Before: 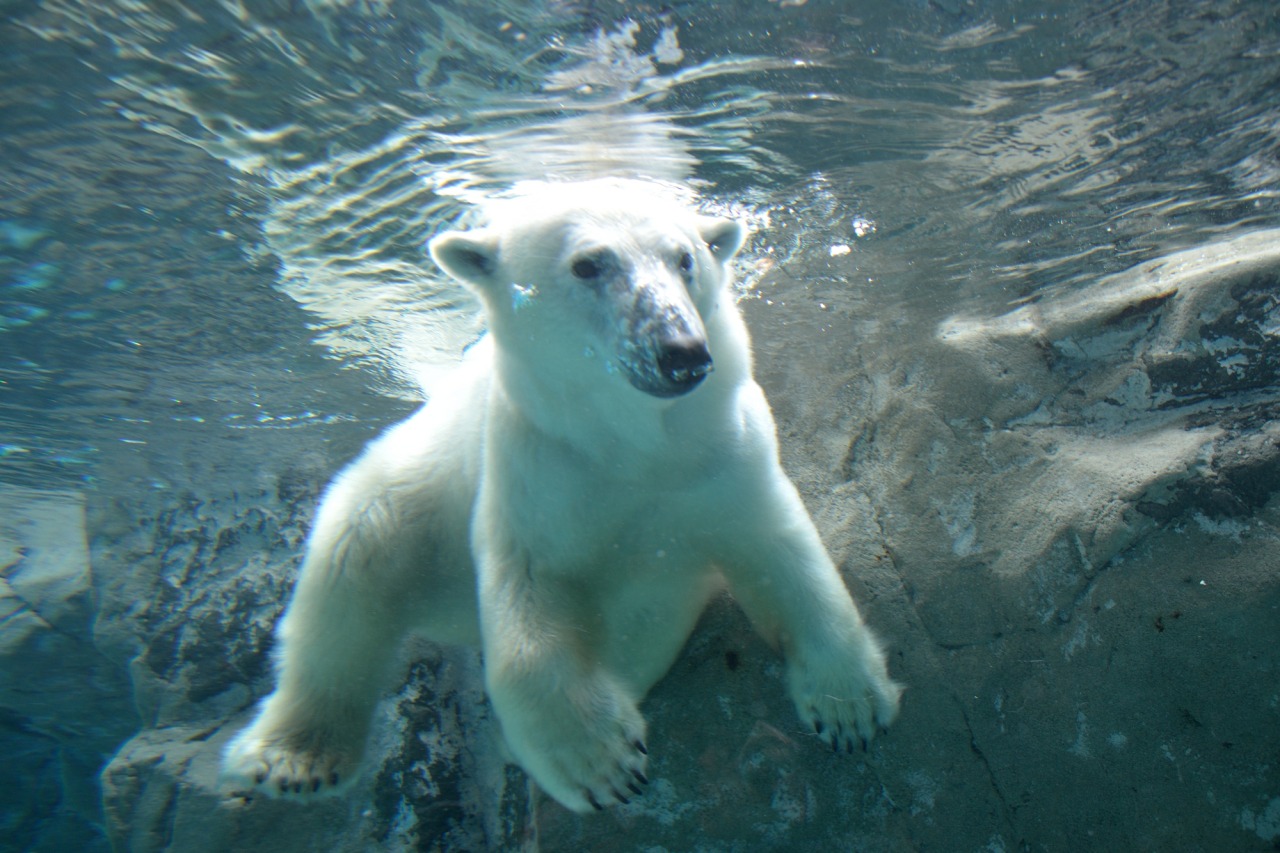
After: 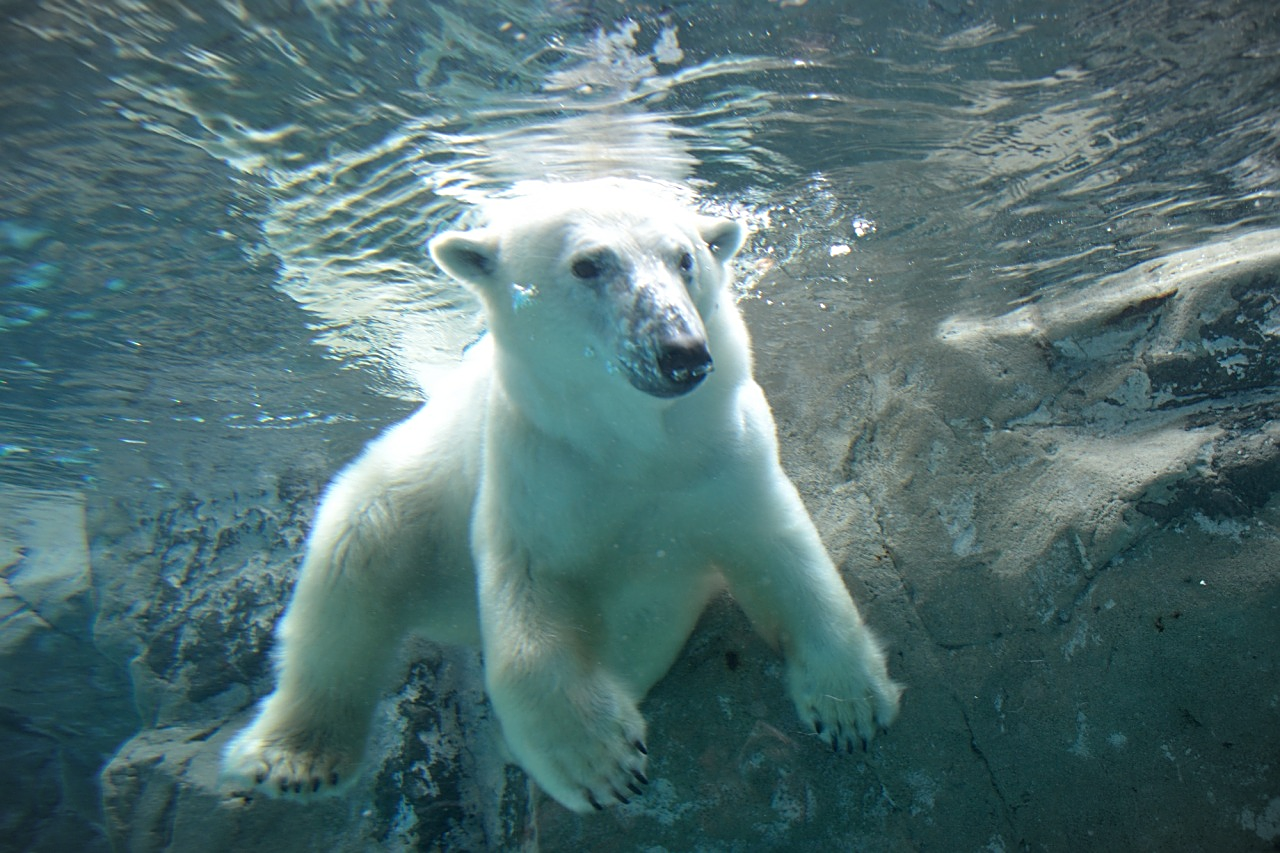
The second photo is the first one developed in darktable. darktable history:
vignetting: fall-off start 100%, brightness -0.282, width/height ratio 1.31
sharpen: on, module defaults
